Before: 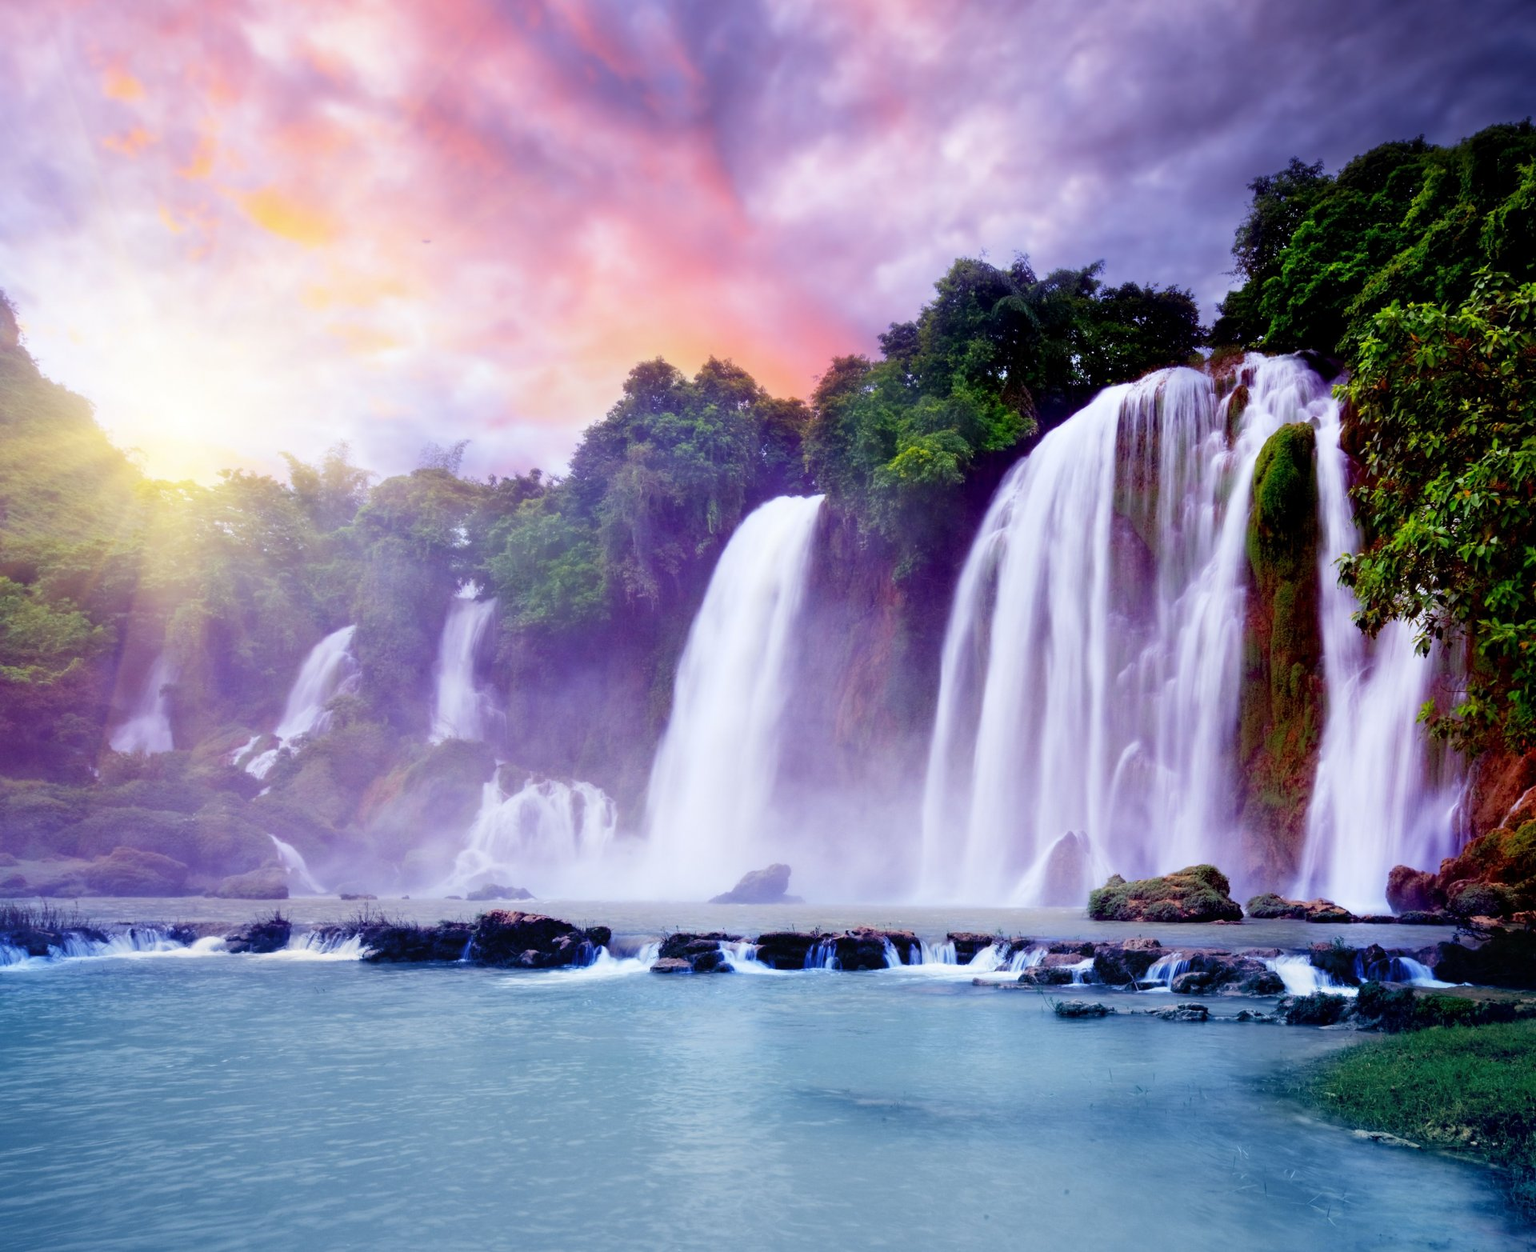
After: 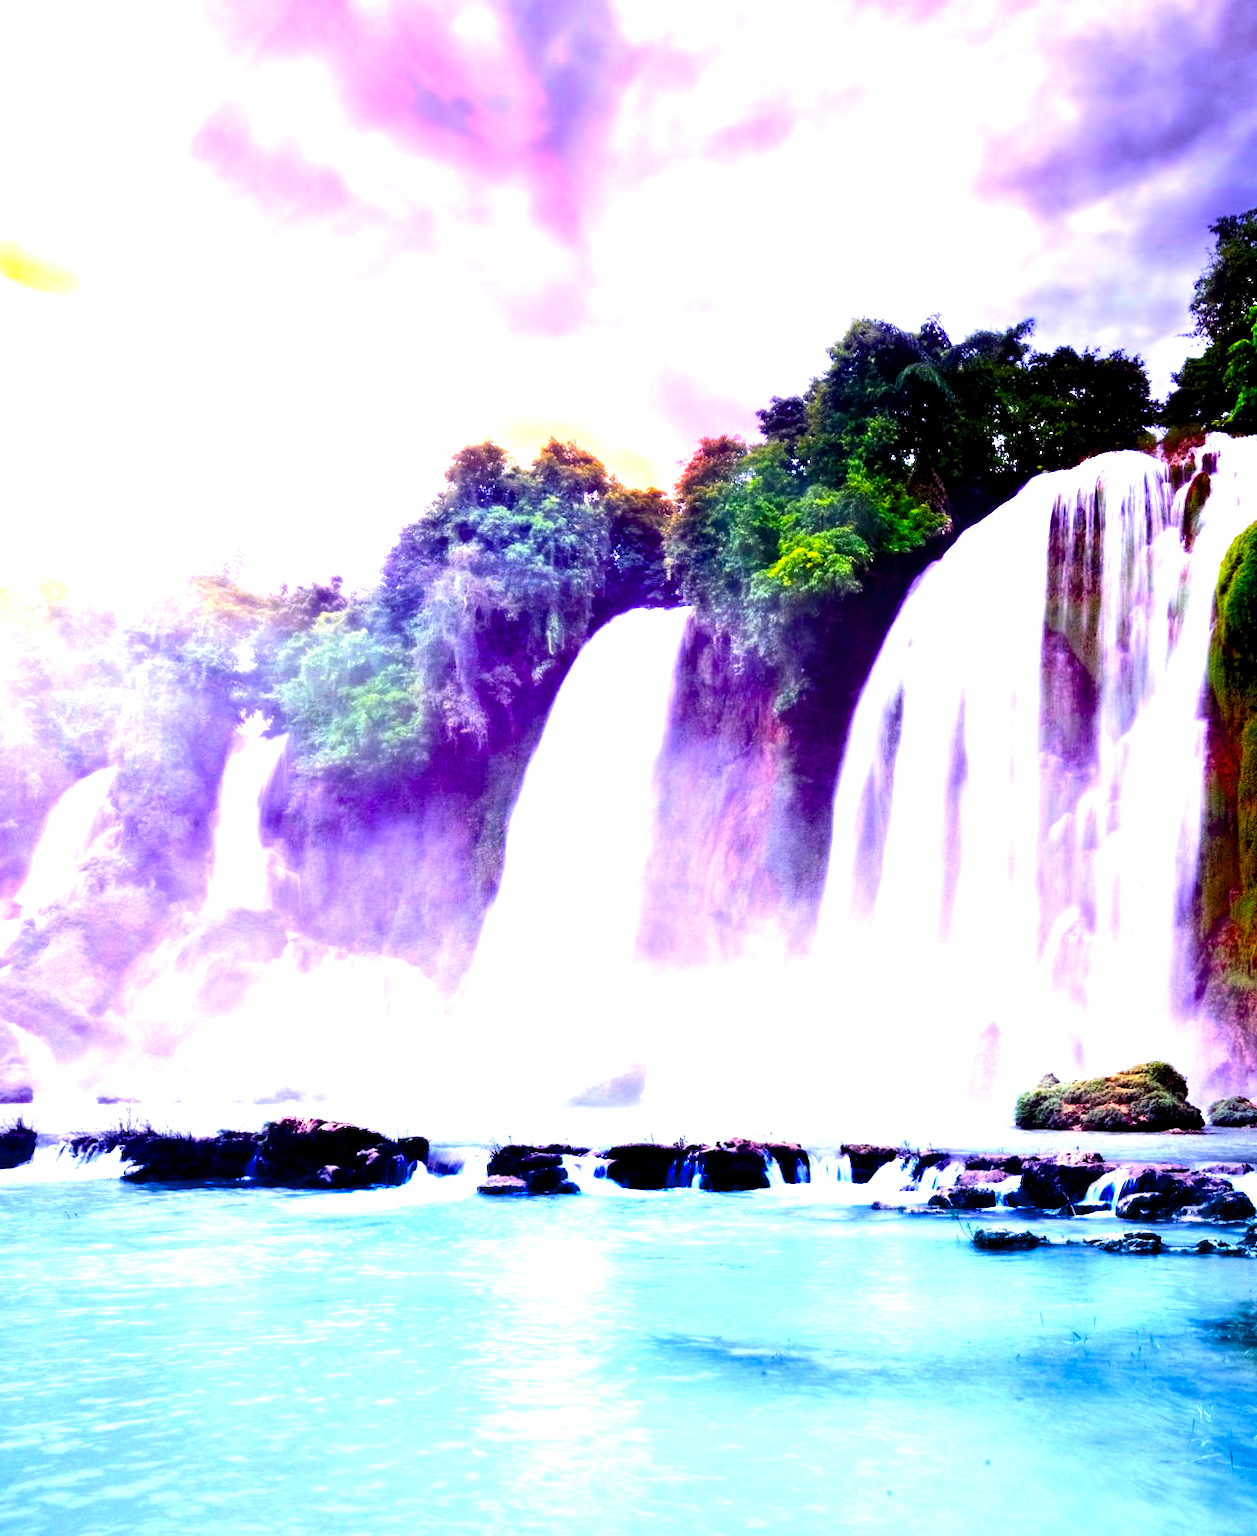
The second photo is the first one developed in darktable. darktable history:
exposure: black level correction 0, exposure 0.499 EV, compensate exposure bias true, compensate highlight preservation false
crop: left 17.07%, right 16.195%
color balance rgb: perceptual saturation grading › global saturation 19.607%, perceptual brilliance grading › global brilliance 30.098%, perceptual brilliance grading › highlights 49.517%, perceptual brilliance grading › mid-tones 49.182%, perceptual brilliance grading › shadows -21.464%, global vibrance 16.048%, saturation formula JzAzBz (2021)
contrast equalizer: octaves 7, y [[0.528, 0.548, 0.563, 0.562, 0.546, 0.526], [0.55 ×6], [0 ×6], [0 ×6], [0 ×6]]
